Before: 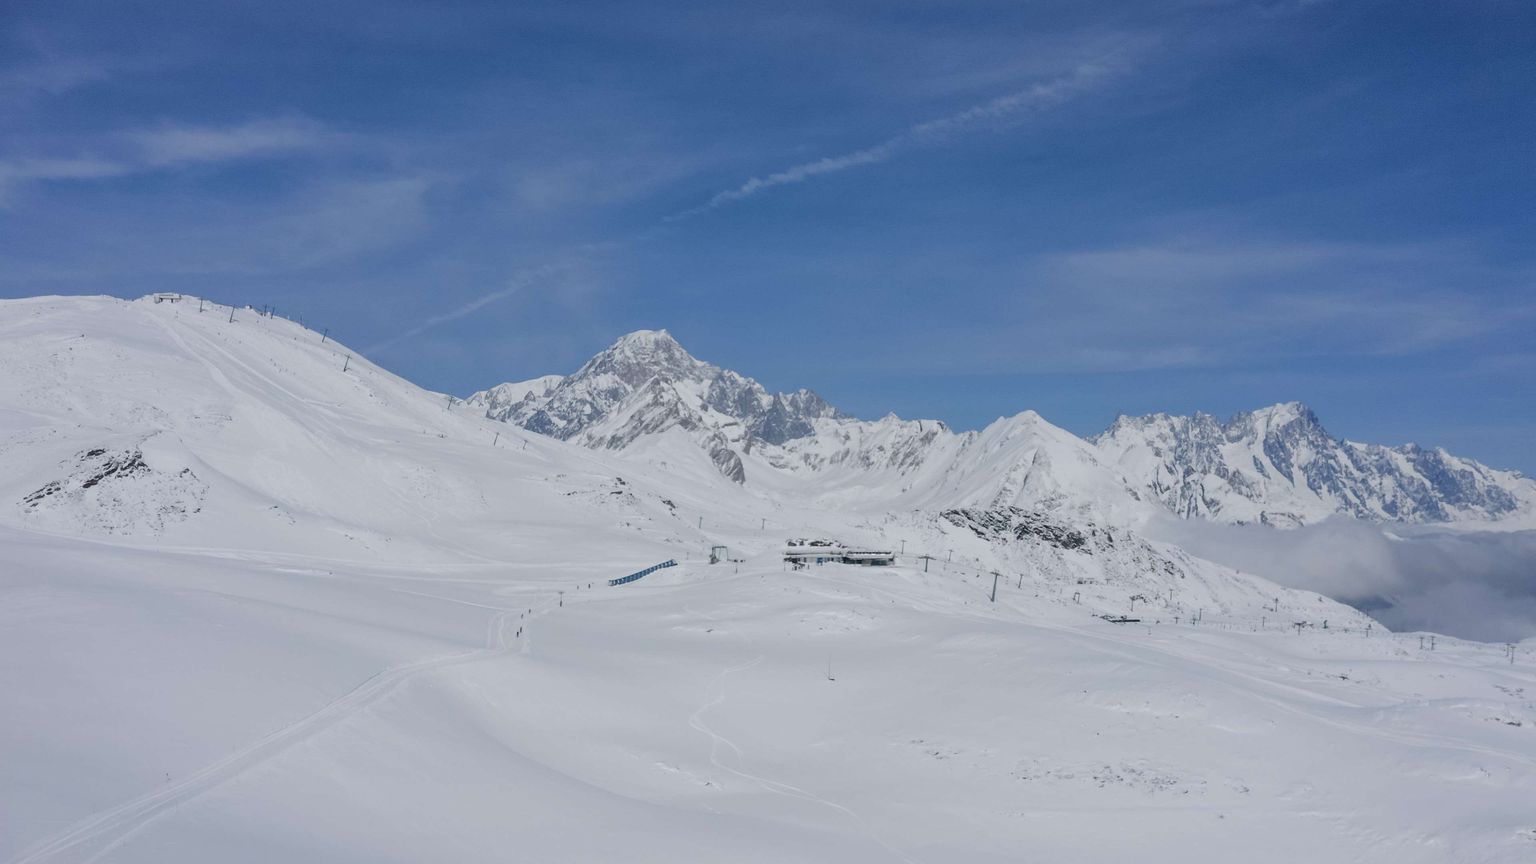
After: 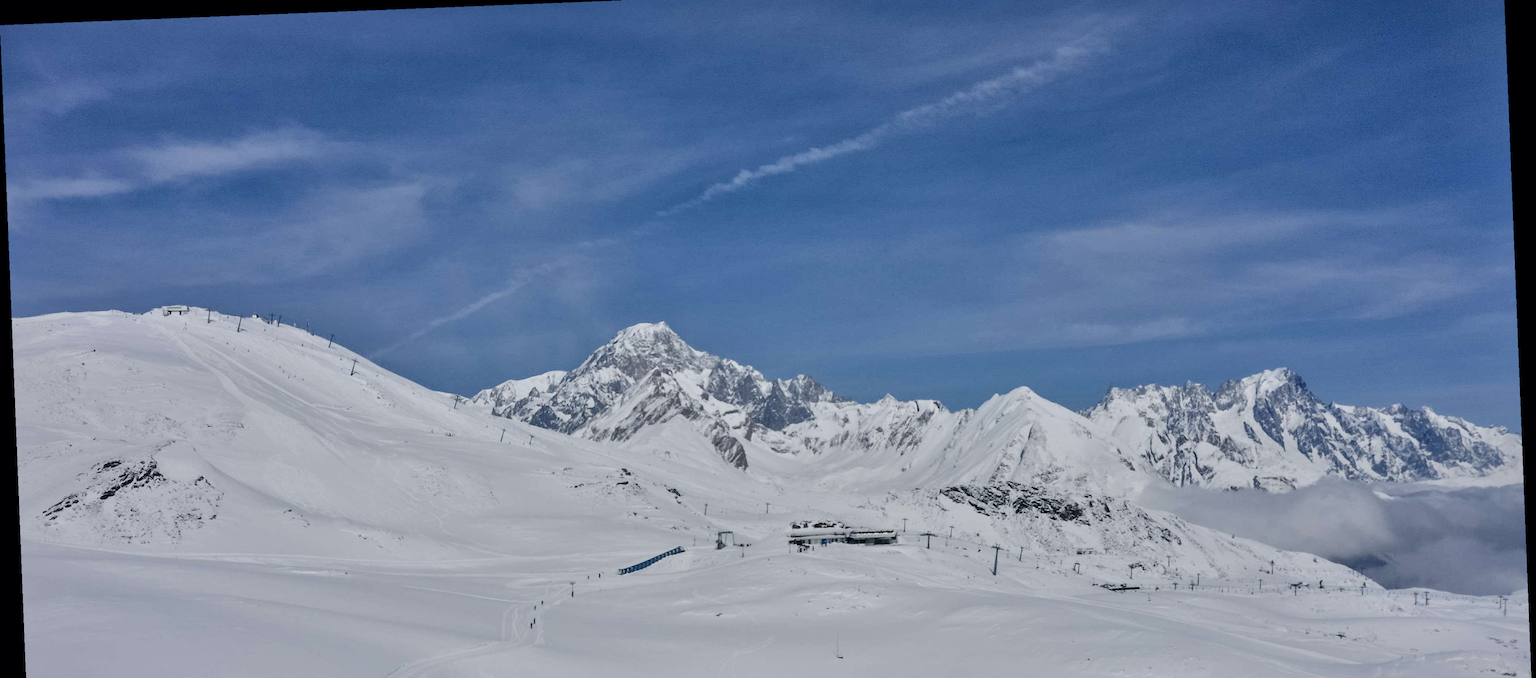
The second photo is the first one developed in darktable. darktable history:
rotate and perspective: rotation -2.29°, automatic cropping off
filmic rgb: black relative exposure -7.65 EV, white relative exposure 4.56 EV, hardness 3.61, color science v6 (2022)
crop: top 3.857%, bottom 21.132%
local contrast: mode bilateral grid, contrast 70, coarseness 75, detail 180%, midtone range 0.2
